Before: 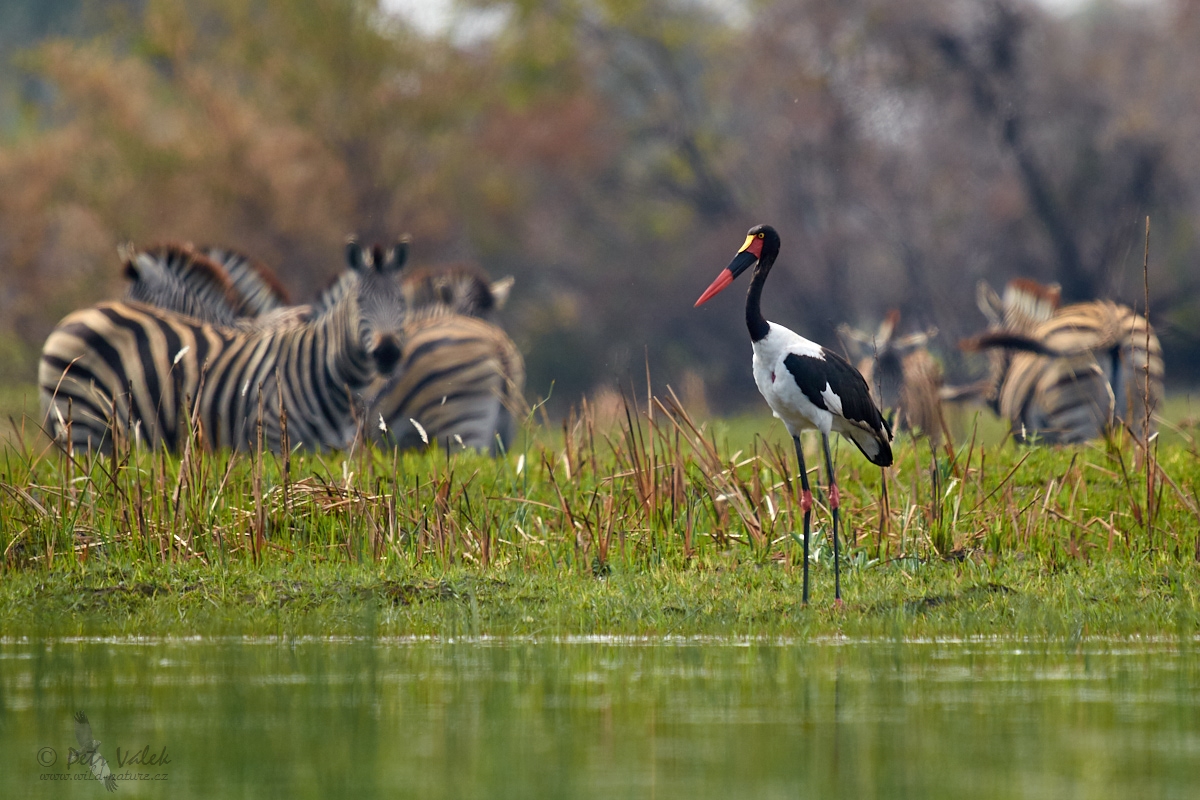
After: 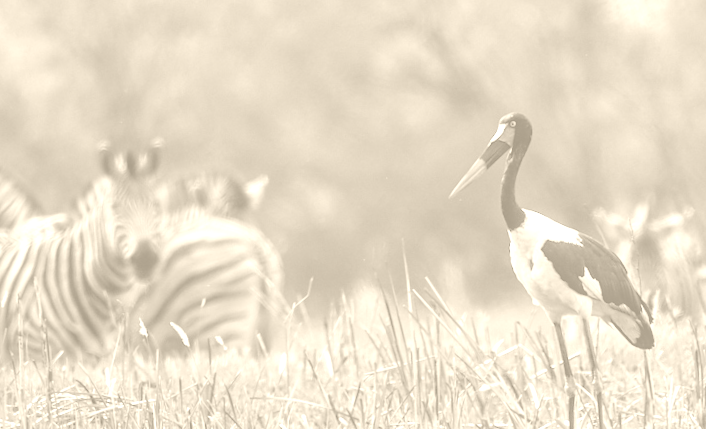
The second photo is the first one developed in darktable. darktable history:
color balance rgb: perceptual saturation grading › global saturation 20%, perceptual saturation grading › highlights -50%, perceptual saturation grading › shadows 30%
crop: left 20.932%, top 15.471%, right 21.848%, bottom 34.081%
rotate and perspective: rotation -2.56°, automatic cropping off
colorize: hue 36°, saturation 71%, lightness 80.79%
local contrast: detail 130%
white balance: red 0.978, blue 0.999
